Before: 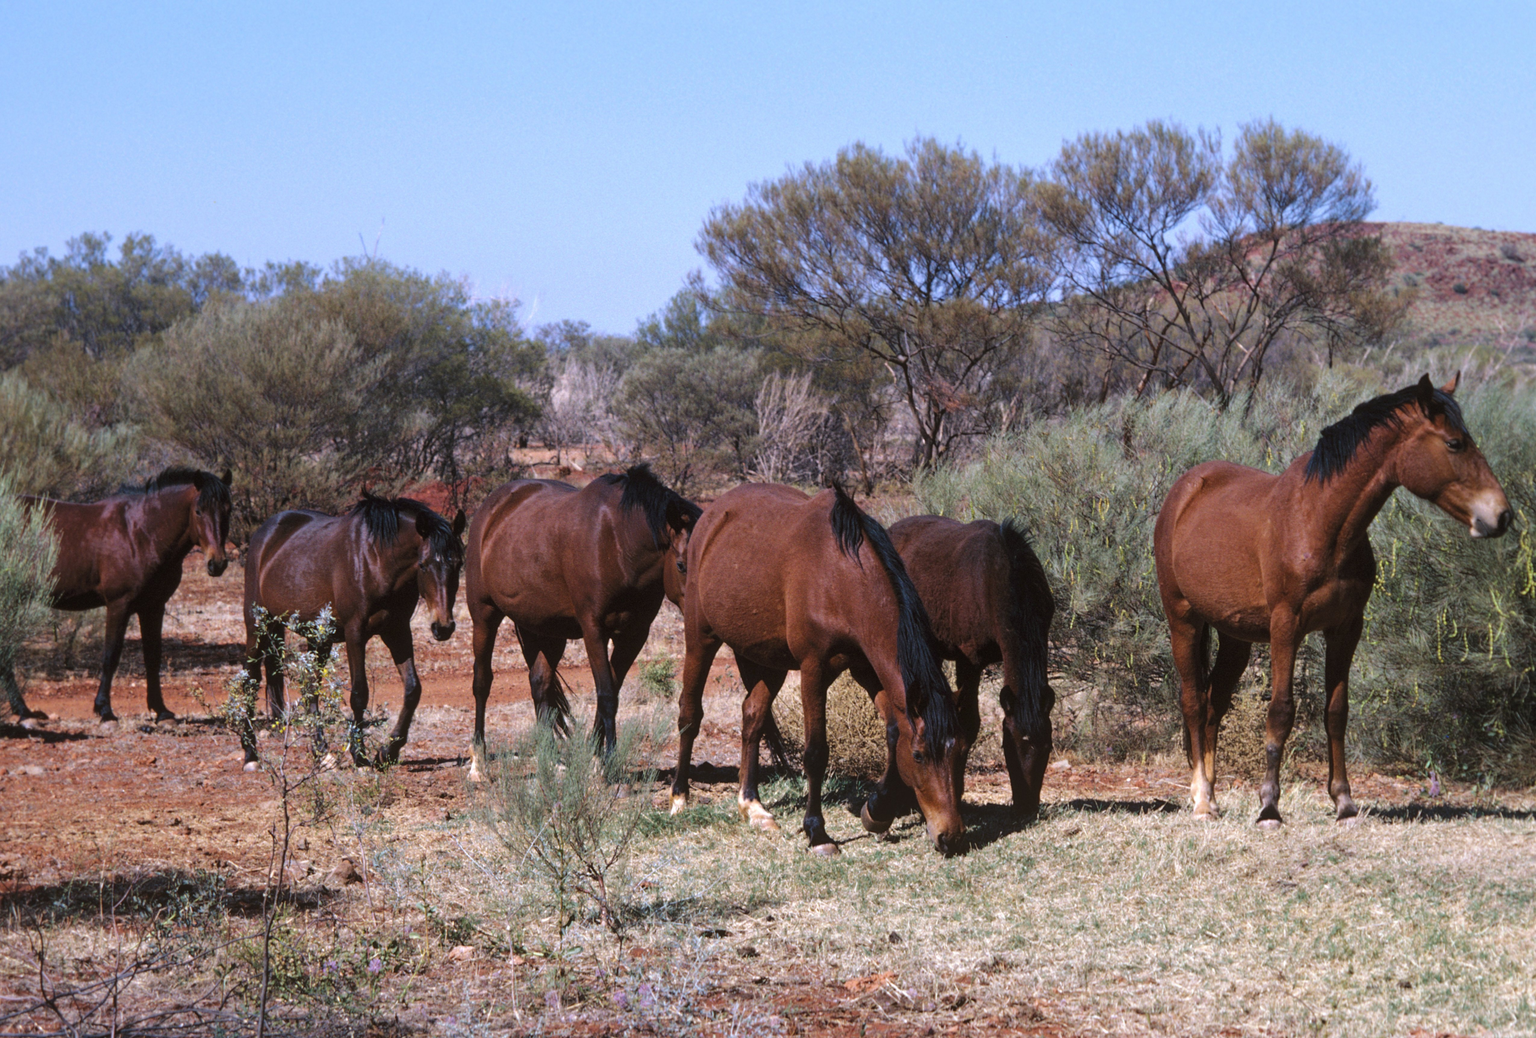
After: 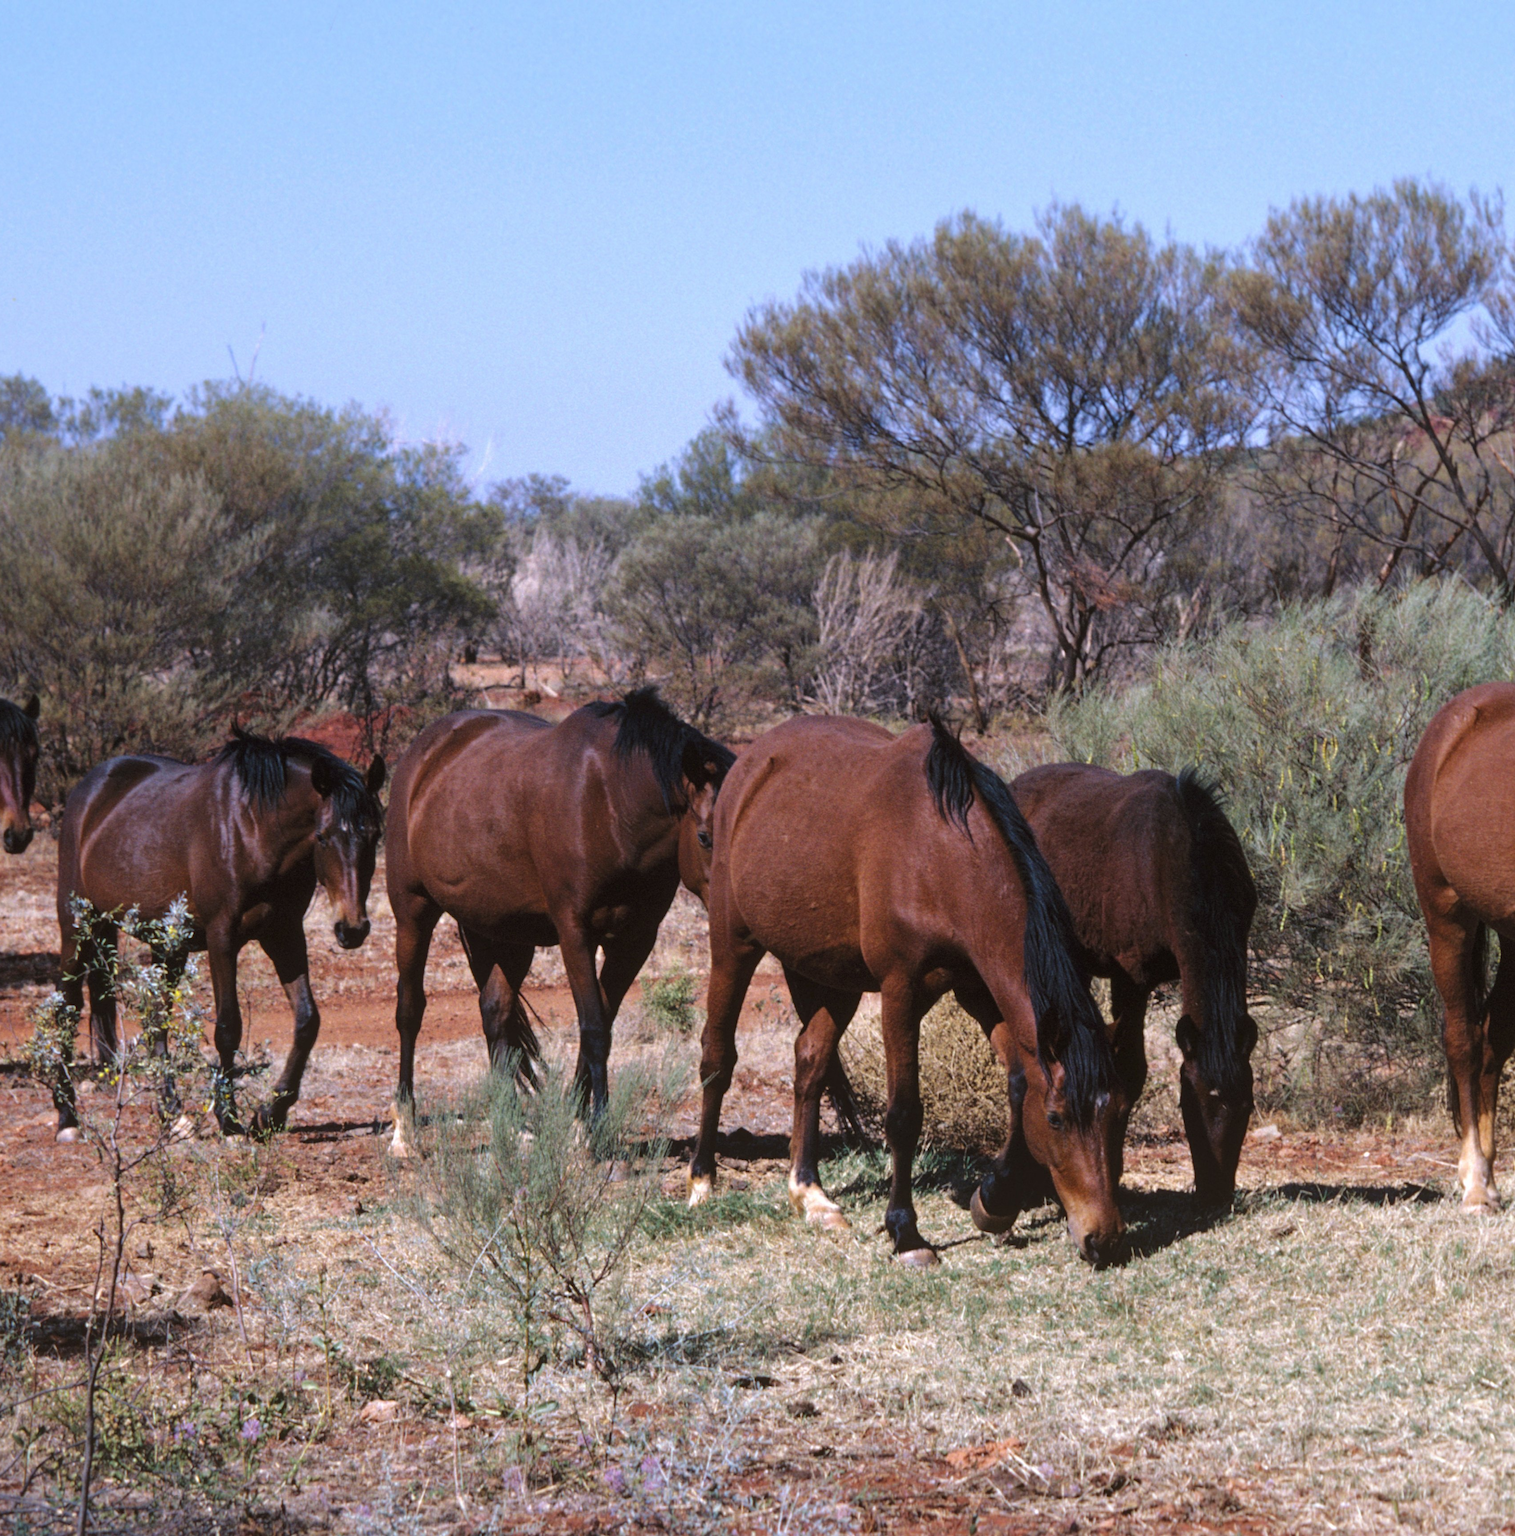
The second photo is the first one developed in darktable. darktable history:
crop and rotate: left 13.38%, right 19.916%
